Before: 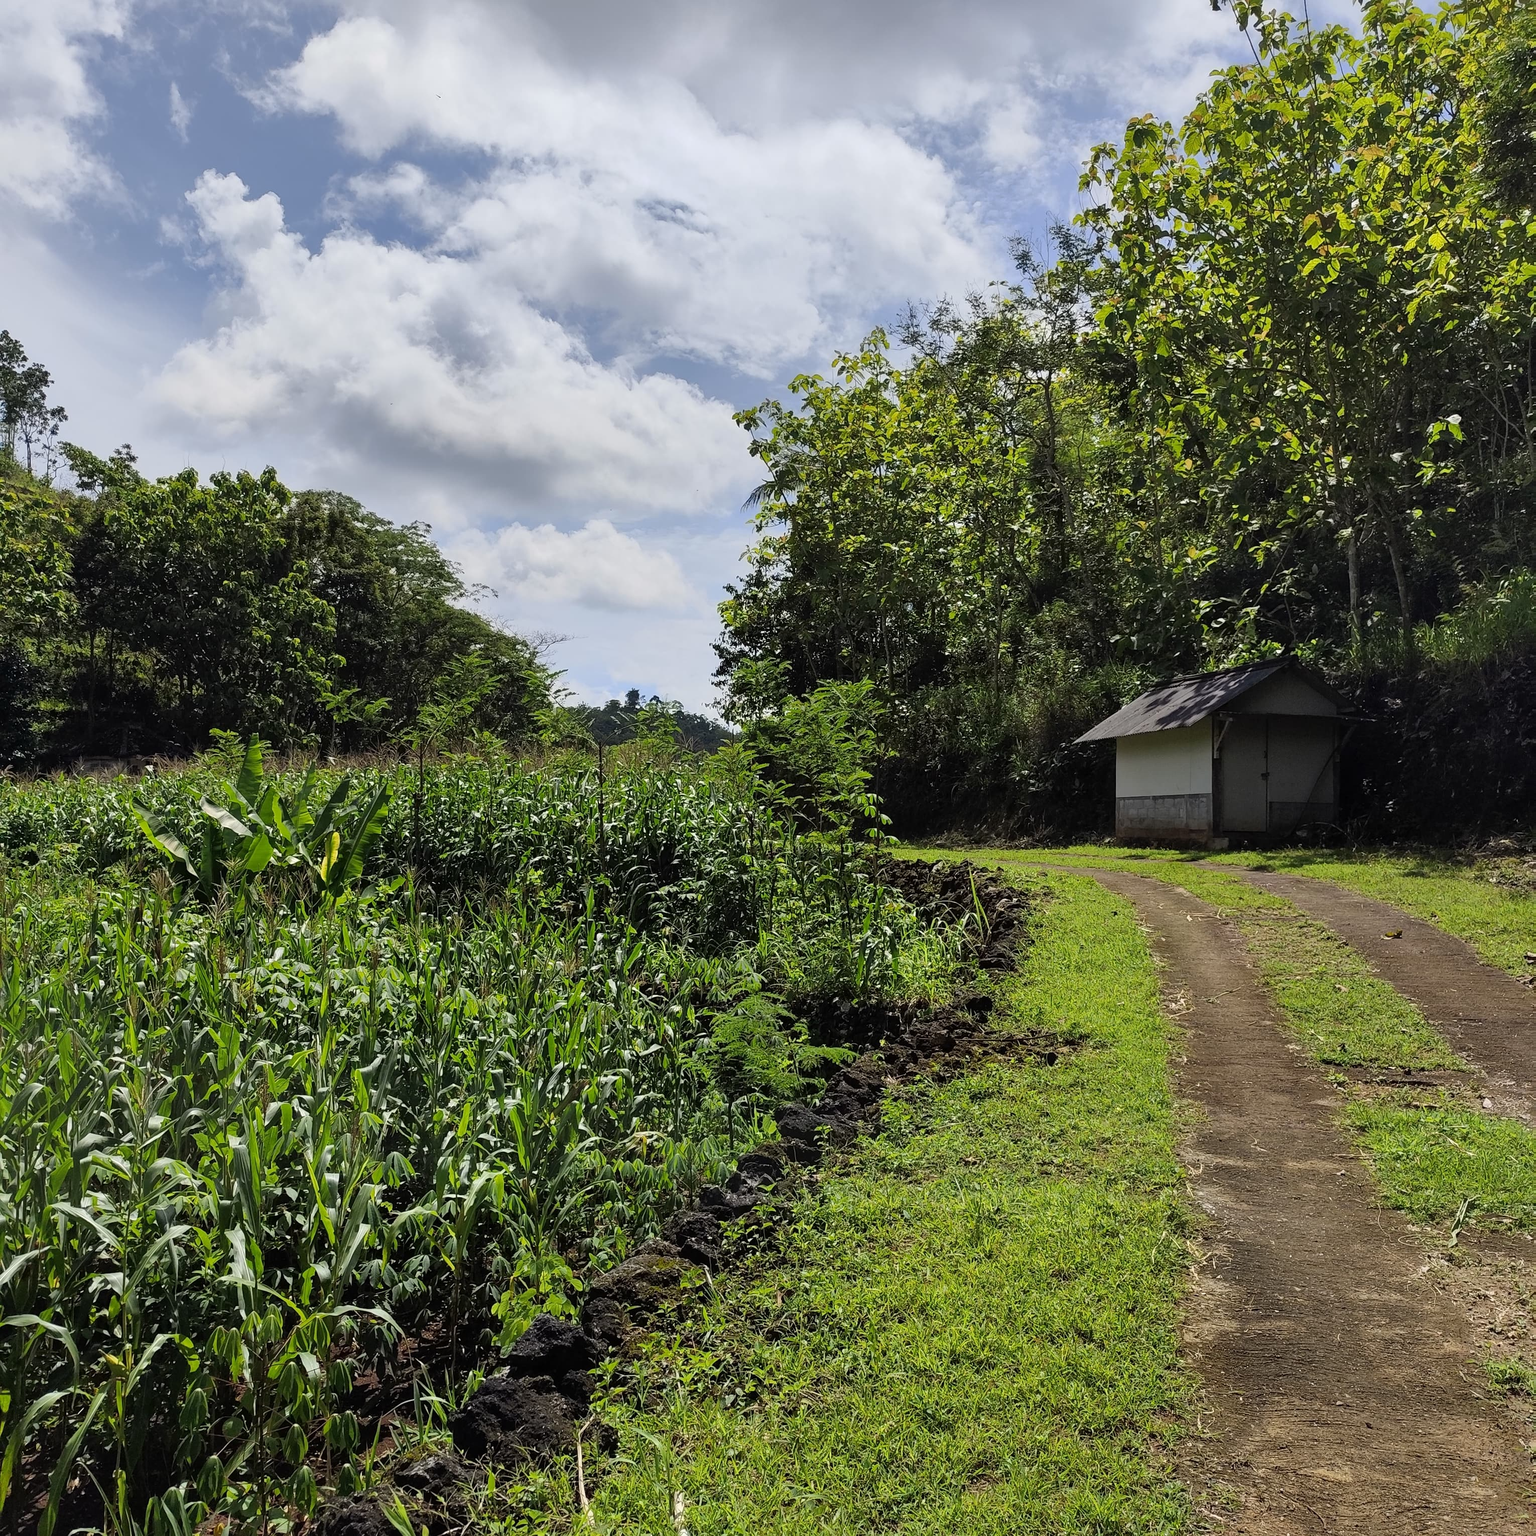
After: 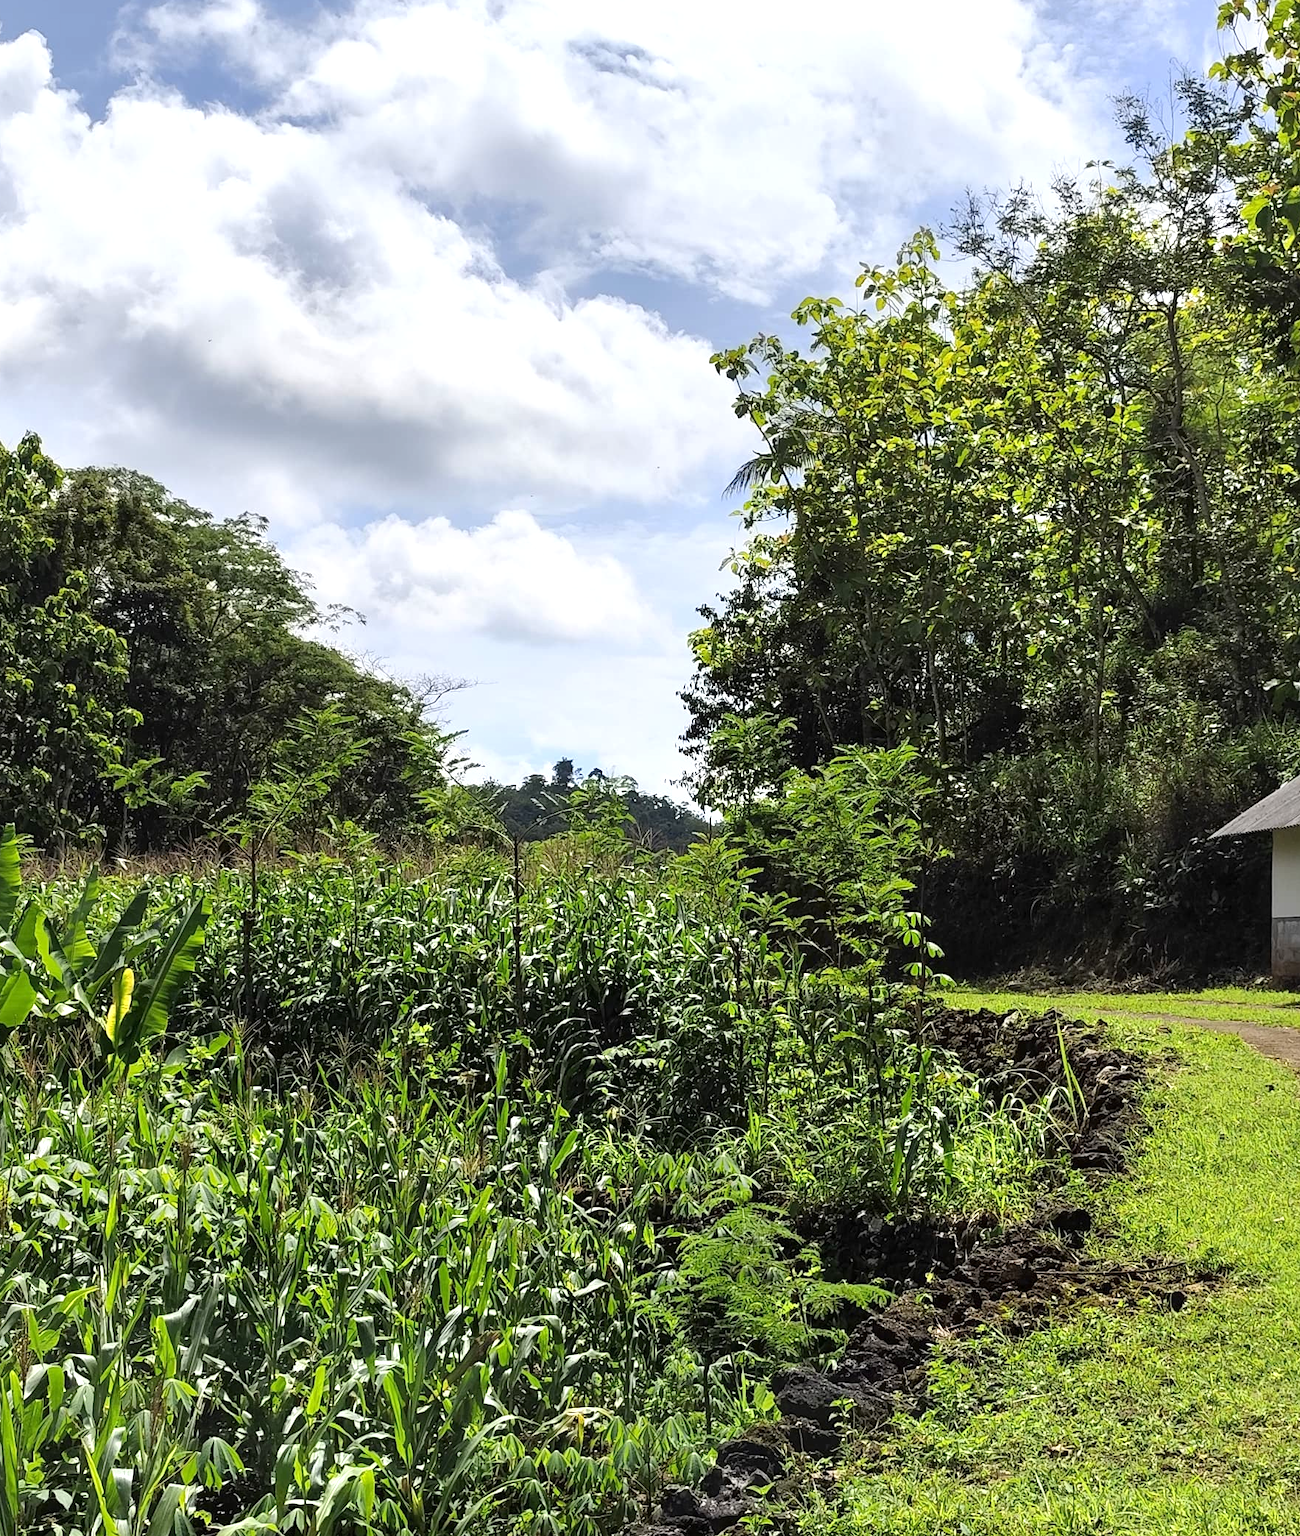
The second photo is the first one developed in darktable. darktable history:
crop: left 16.202%, top 11.208%, right 26.045%, bottom 20.557%
exposure: exposure 0.6 EV, compensate highlight preservation false
